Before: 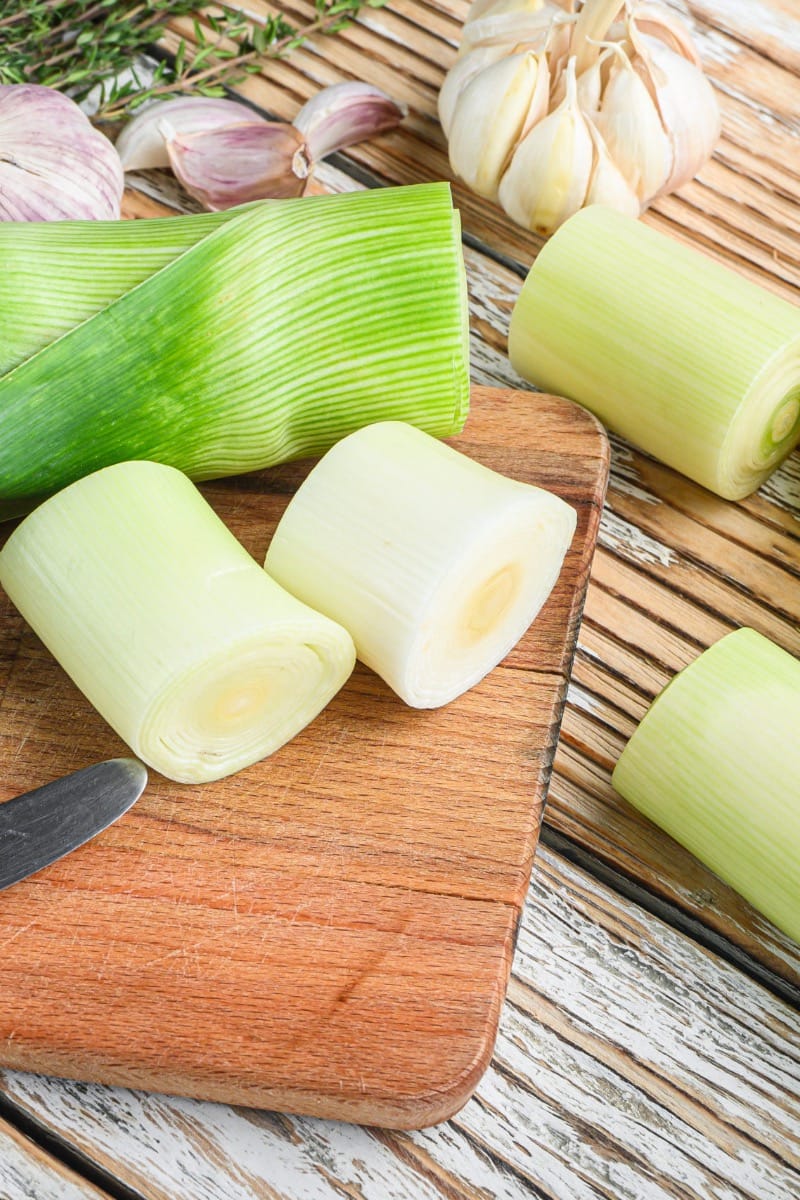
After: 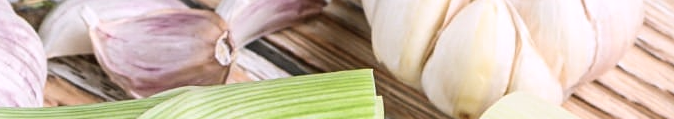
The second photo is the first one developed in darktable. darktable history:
crop and rotate: left 9.644%, top 9.491%, right 6.021%, bottom 80.509%
sharpen: amount 0.2
white balance: red 1.05, blue 1.072
contrast brightness saturation: contrast 0.1, saturation -0.3
